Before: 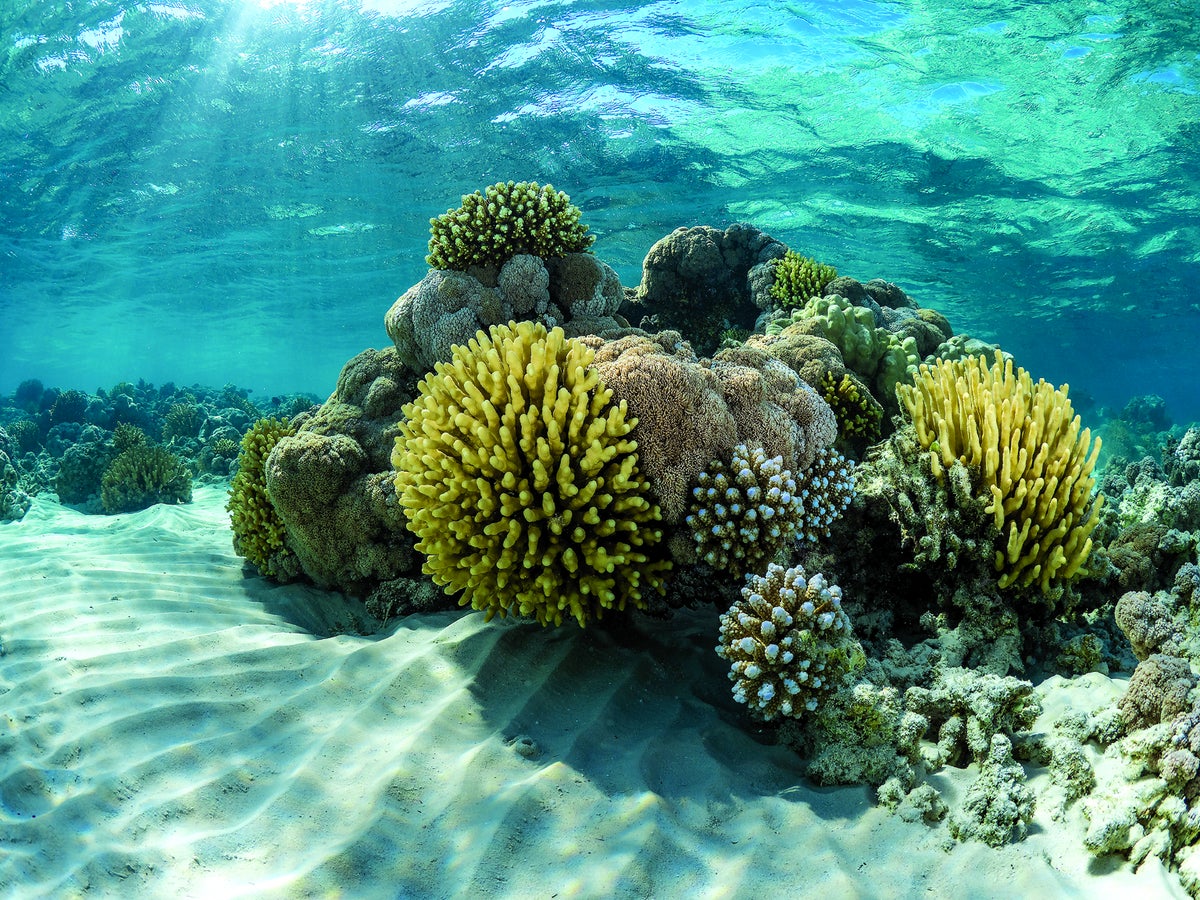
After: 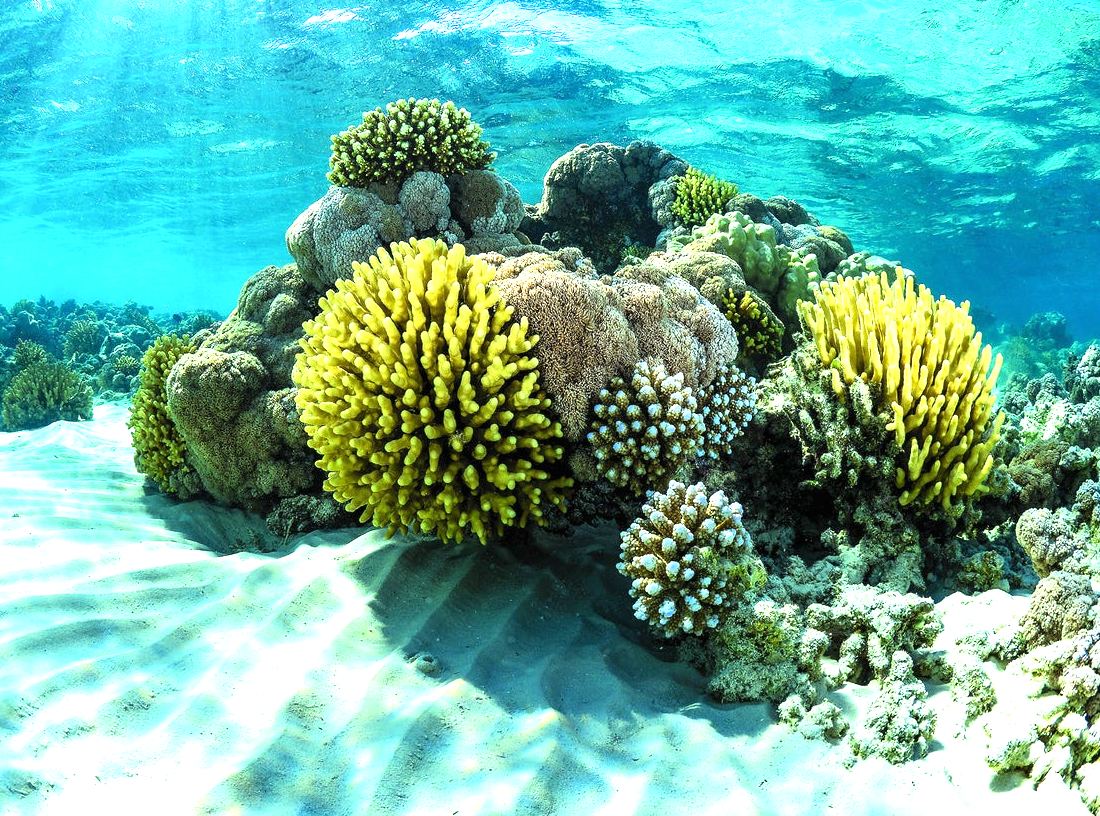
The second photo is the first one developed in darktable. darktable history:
crop and rotate: left 8.262%, top 9.226%
exposure: black level correction 0, exposure 1.1 EV, compensate exposure bias true, compensate highlight preservation false
